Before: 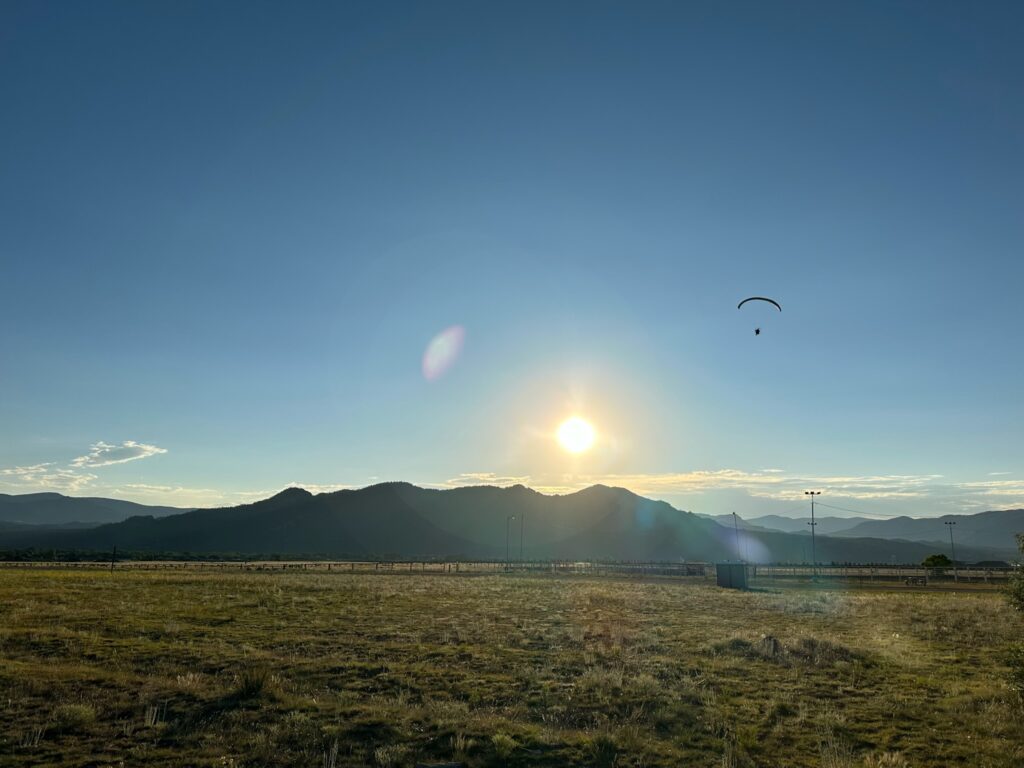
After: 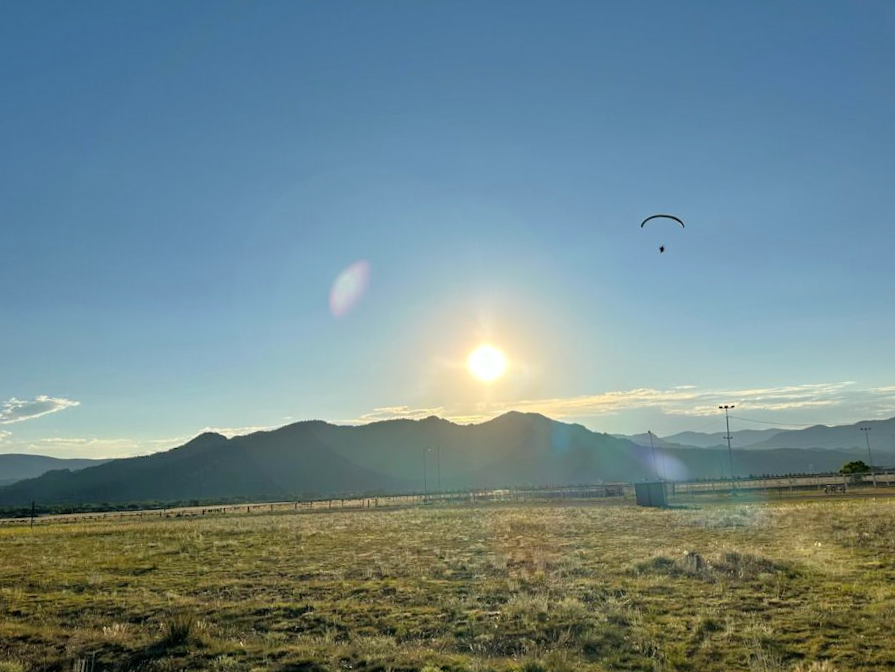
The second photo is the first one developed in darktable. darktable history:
tone equalizer: -7 EV 0.155 EV, -6 EV 0.587 EV, -5 EV 1.16 EV, -4 EV 1.29 EV, -3 EV 1.18 EV, -2 EV 0.6 EV, -1 EV 0.168 EV
crop and rotate: angle 3.4°, left 5.818%, top 5.698%
